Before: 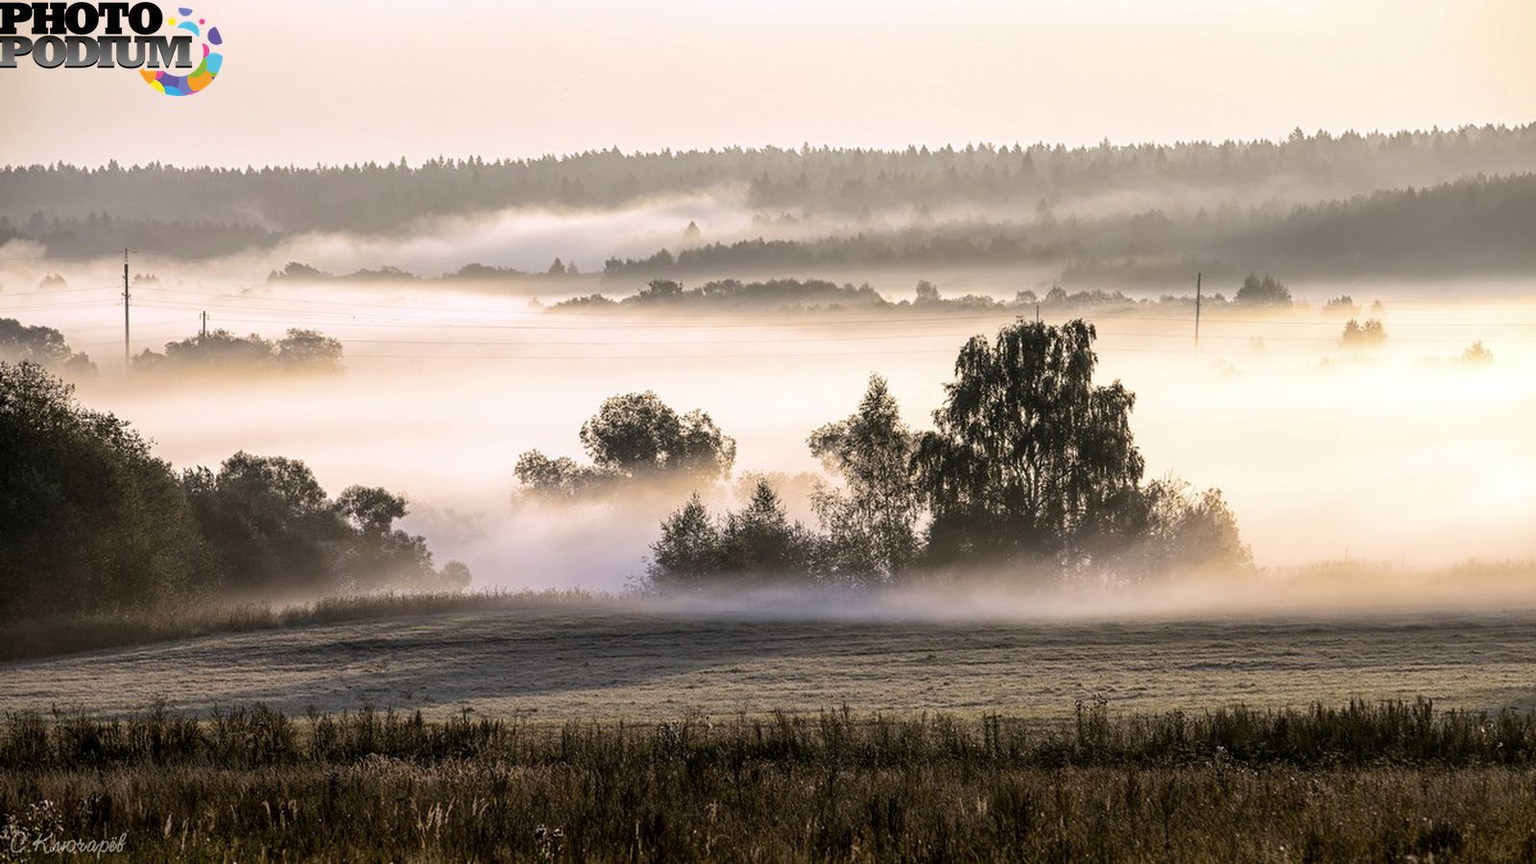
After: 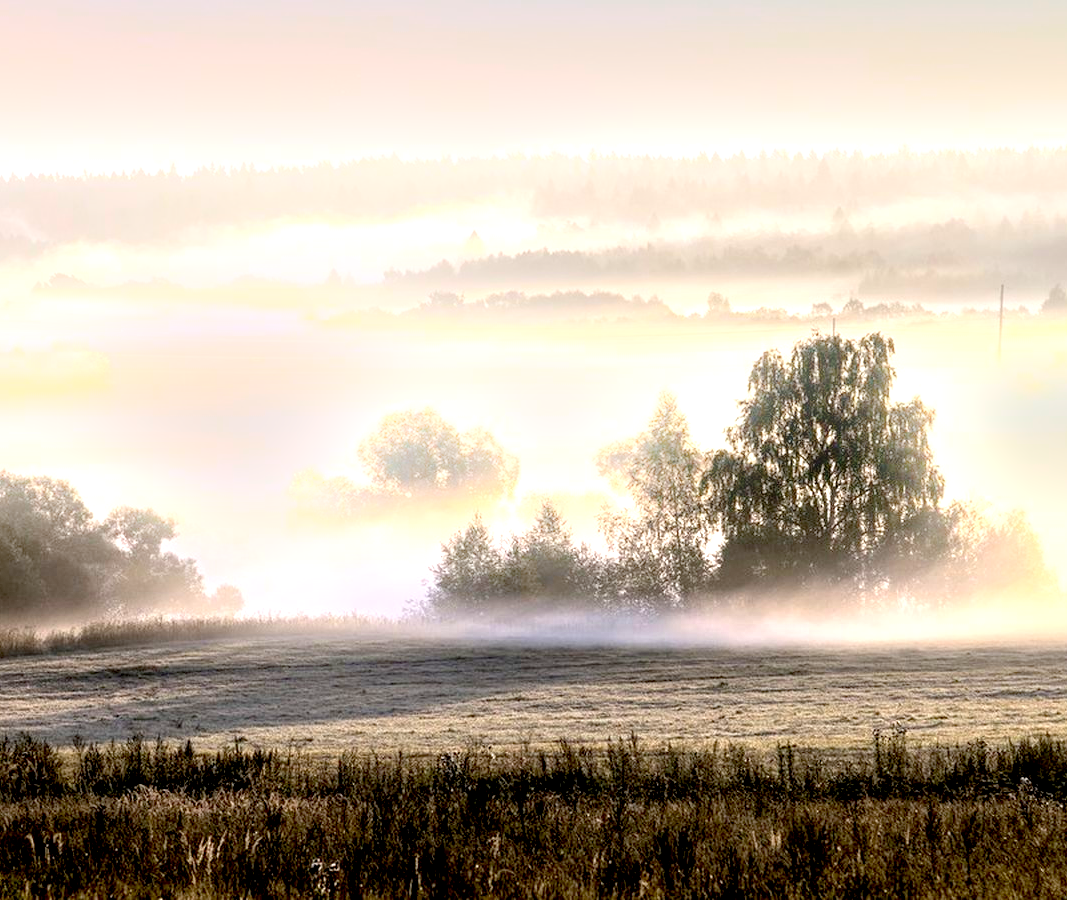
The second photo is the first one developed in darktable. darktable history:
local contrast: highlights 100%, shadows 100%, detail 120%, midtone range 0.2
bloom: size 13.65%, threshold 98.39%, strength 4.82%
crop and rotate: left 15.446%, right 17.836%
exposure: black level correction 0.011, exposure 1.088 EV, compensate exposure bias true, compensate highlight preservation false
